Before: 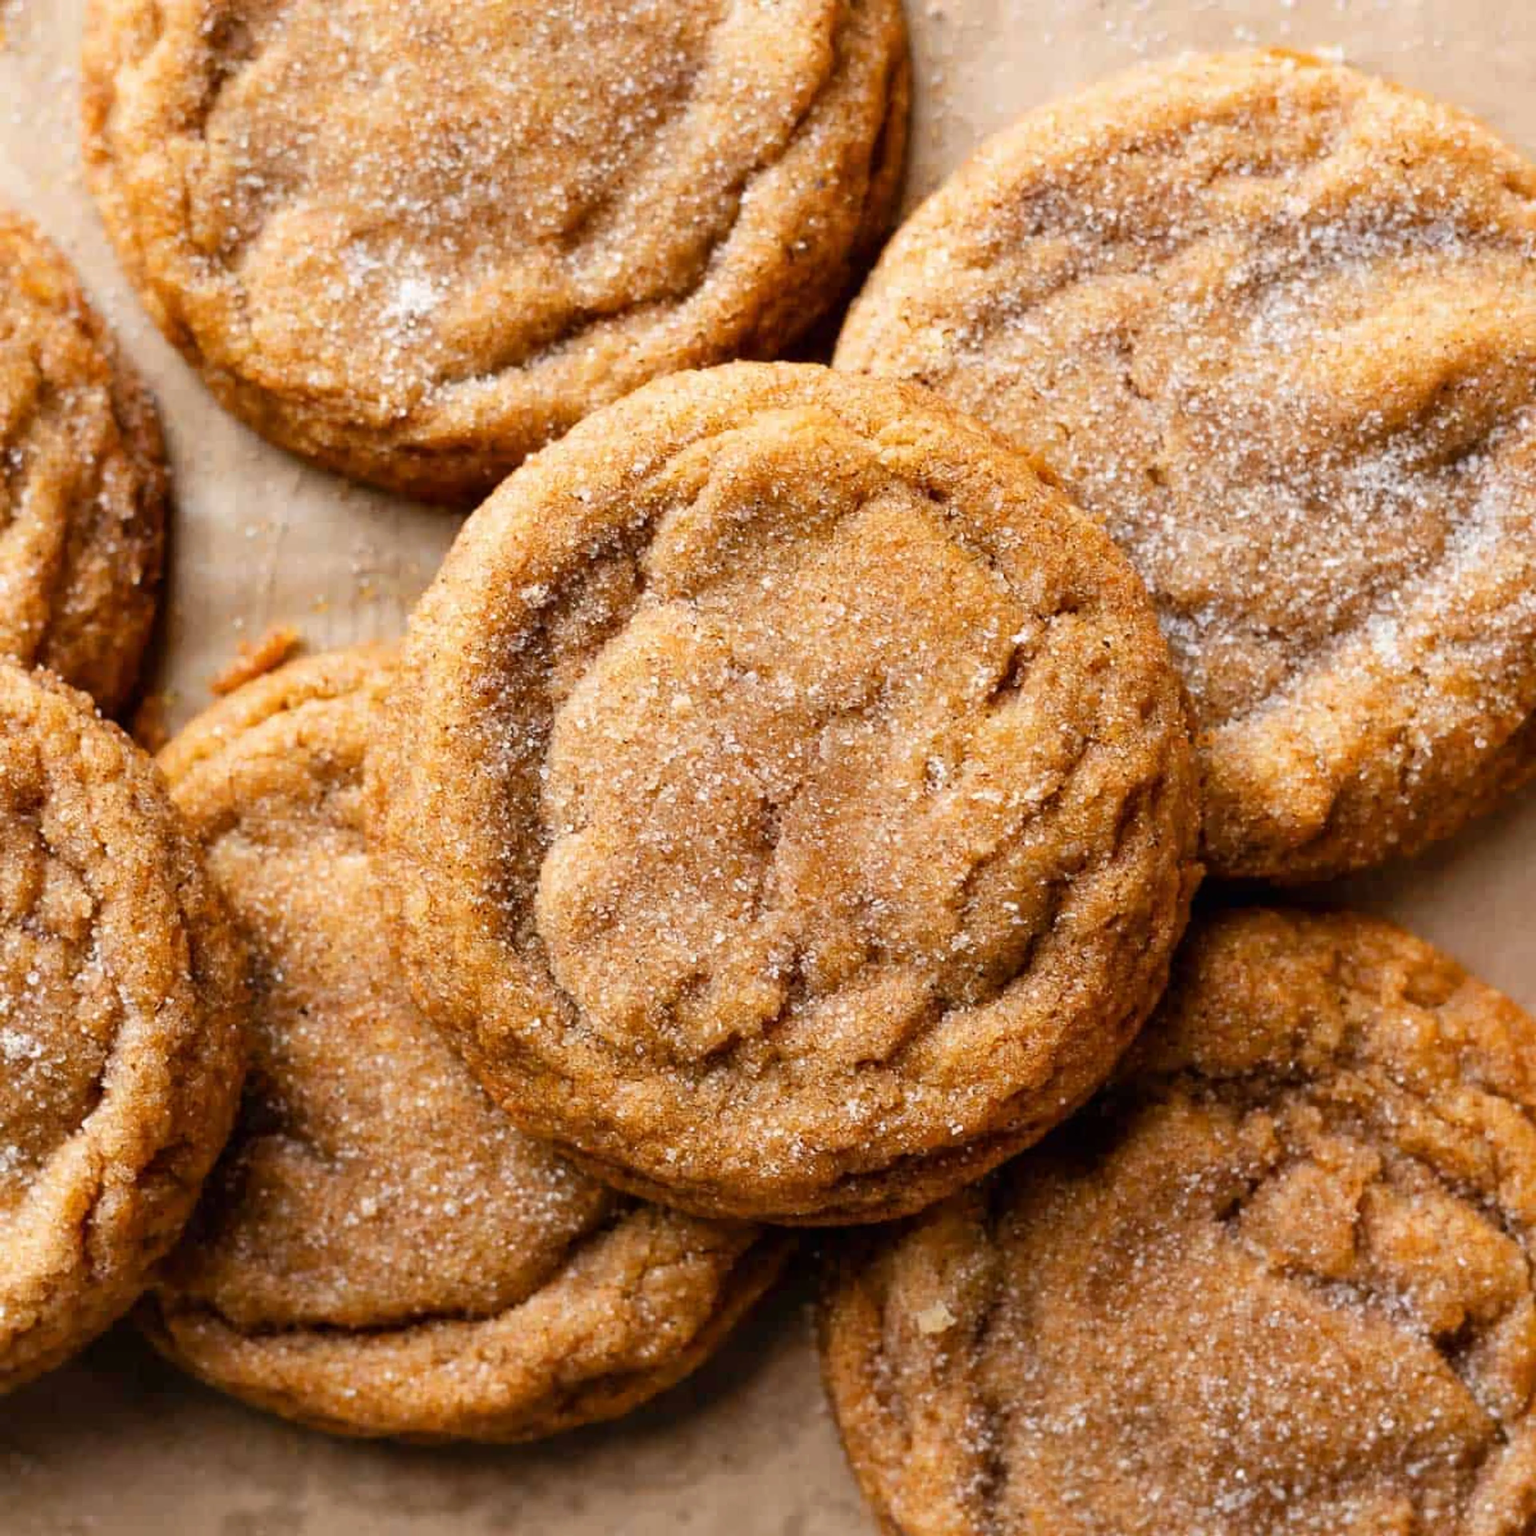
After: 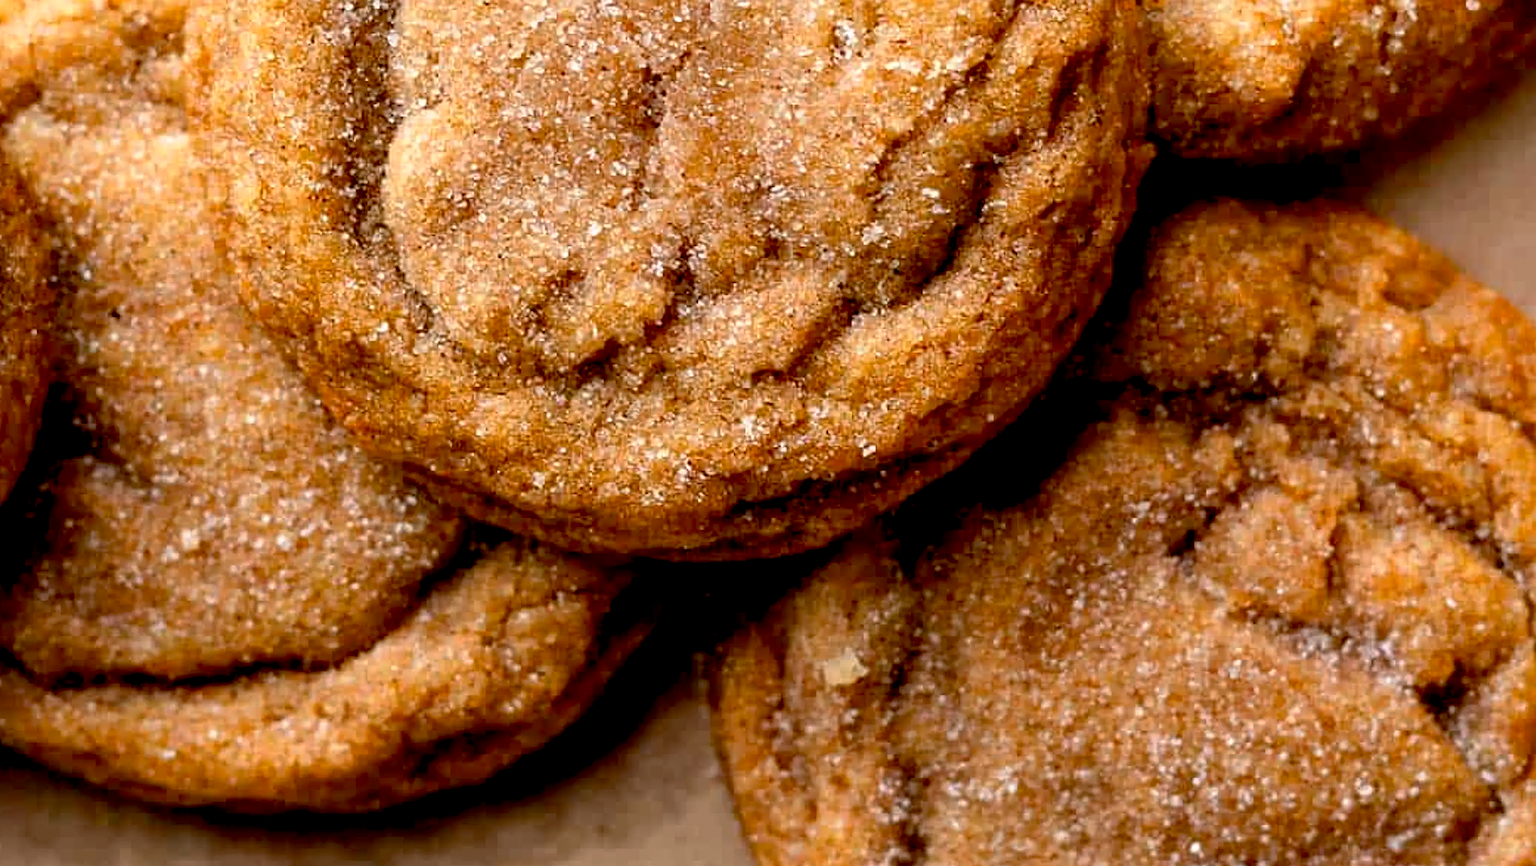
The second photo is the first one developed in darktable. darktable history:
crop and rotate: left 13.306%, top 48.129%, bottom 2.928%
base curve: curves: ch0 [(0.017, 0) (0.425, 0.441) (0.844, 0.933) (1, 1)], preserve colors none
sharpen: on, module defaults
